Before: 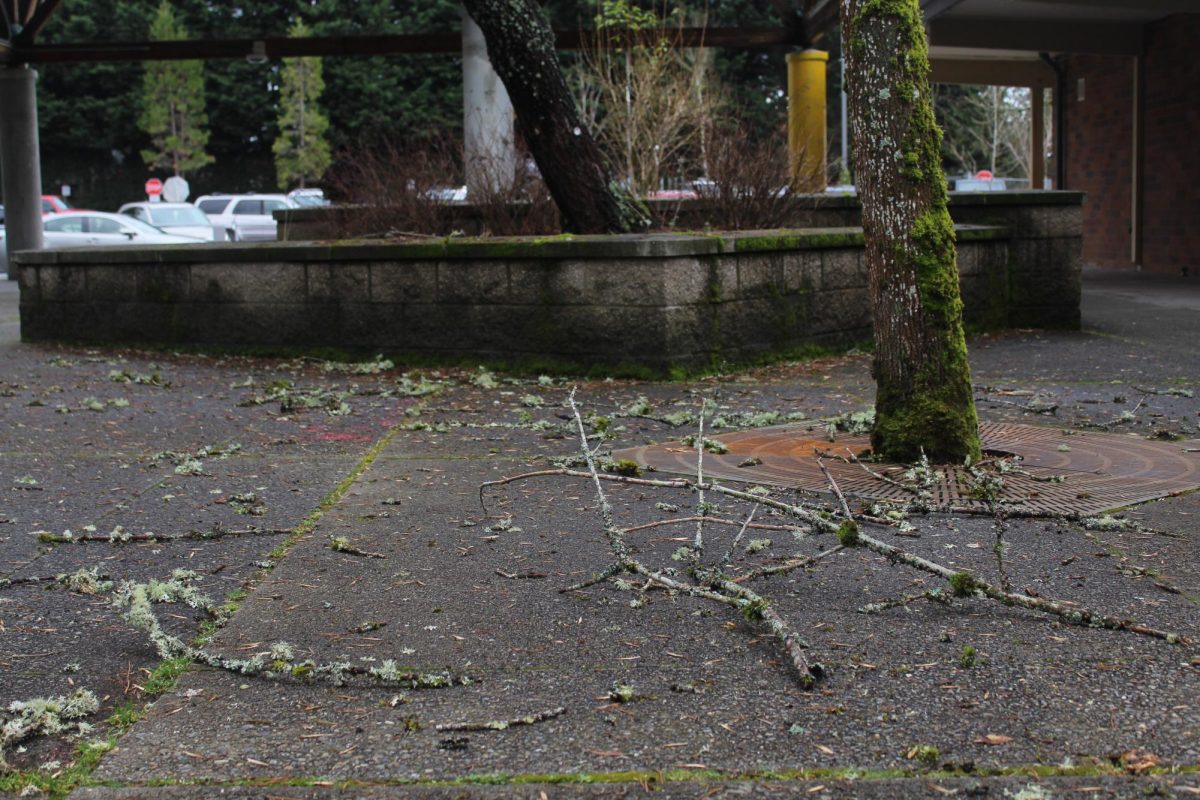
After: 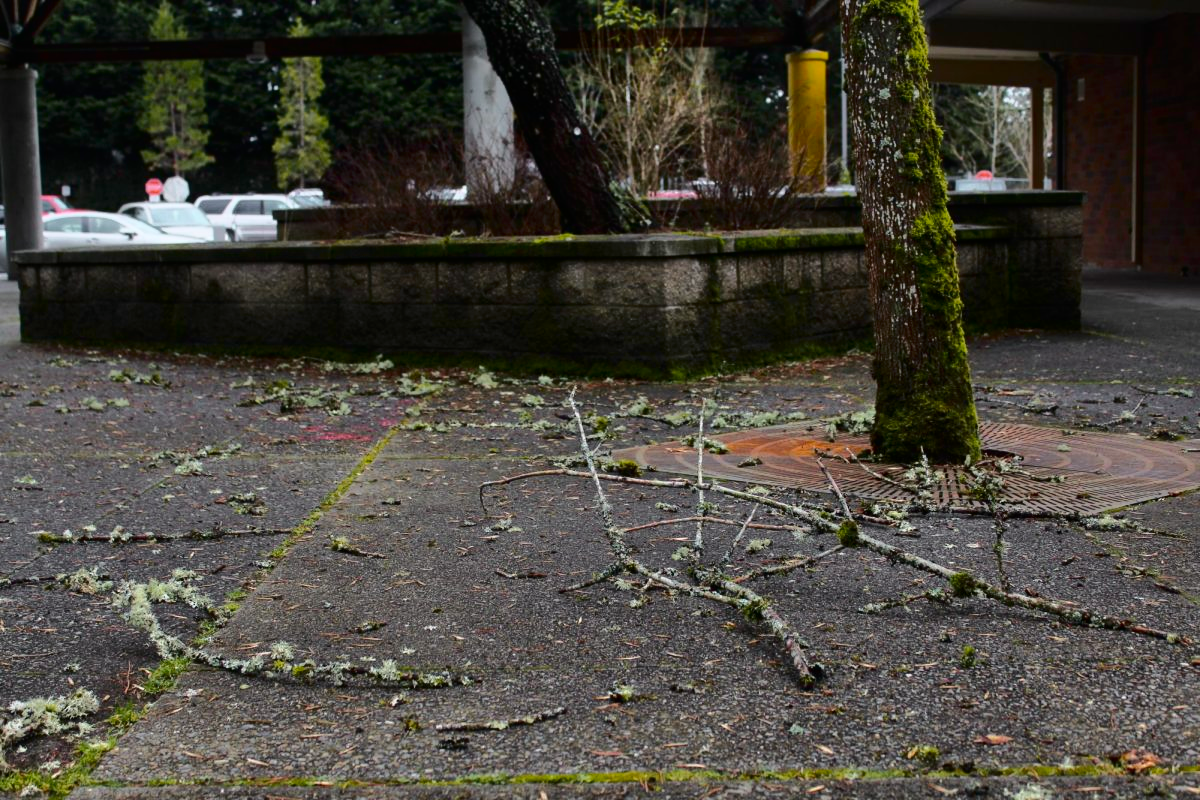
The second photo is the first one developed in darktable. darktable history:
tone curve: curves: ch0 [(0.003, 0) (0.066, 0.023) (0.154, 0.082) (0.281, 0.221) (0.405, 0.389) (0.517, 0.553) (0.716, 0.743) (0.822, 0.882) (1, 1)]; ch1 [(0, 0) (0.164, 0.115) (0.337, 0.332) (0.39, 0.398) (0.464, 0.461) (0.501, 0.5) (0.521, 0.526) (0.571, 0.606) (0.656, 0.677) (0.723, 0.731) (0.811, 0.796) (1, 1)]; ch2 [(0, 0) (0.337, 0.382) (0.464, 0.476) (0.501, 0.502) (0.527, 0.54) (0.556, 0.567) (0.575, 0.606) (0.659, 0.736) (1, 1)], color space Lab, independent channels, preserve colors none
color balance: mode lift, gamma, gain (sRGB)
